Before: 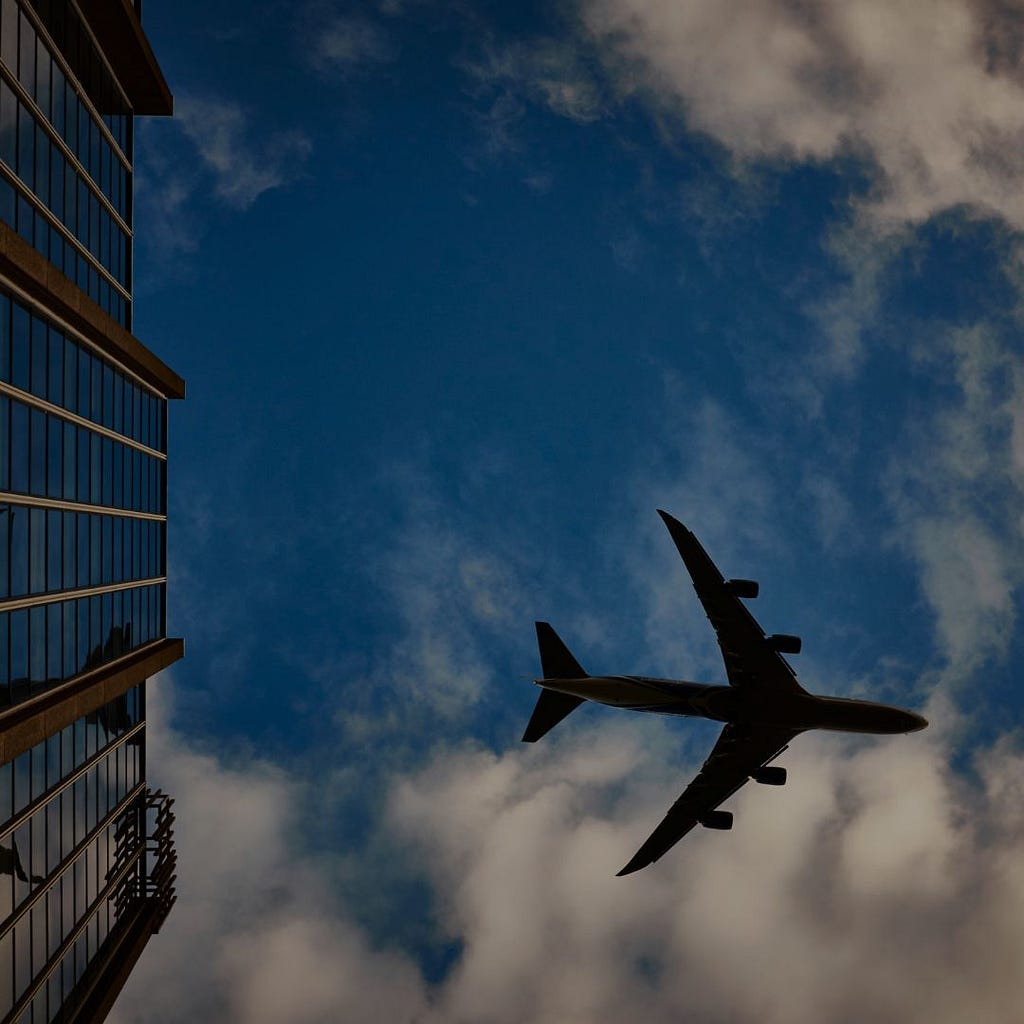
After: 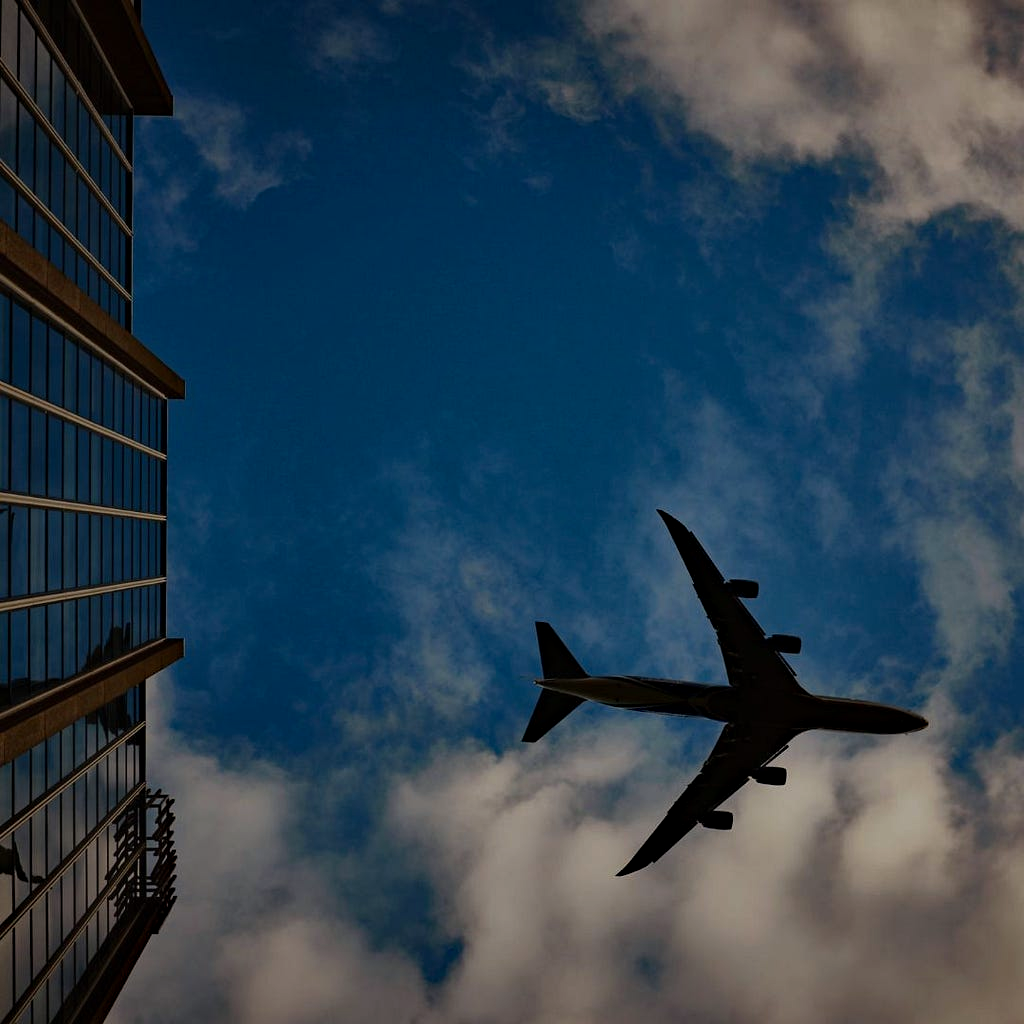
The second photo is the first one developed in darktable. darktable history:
exposure: exposure 0.02 EV, compensate exposure bias true, compensate highlight preservation false
haze removal: compatibility mode true, adaptive false
